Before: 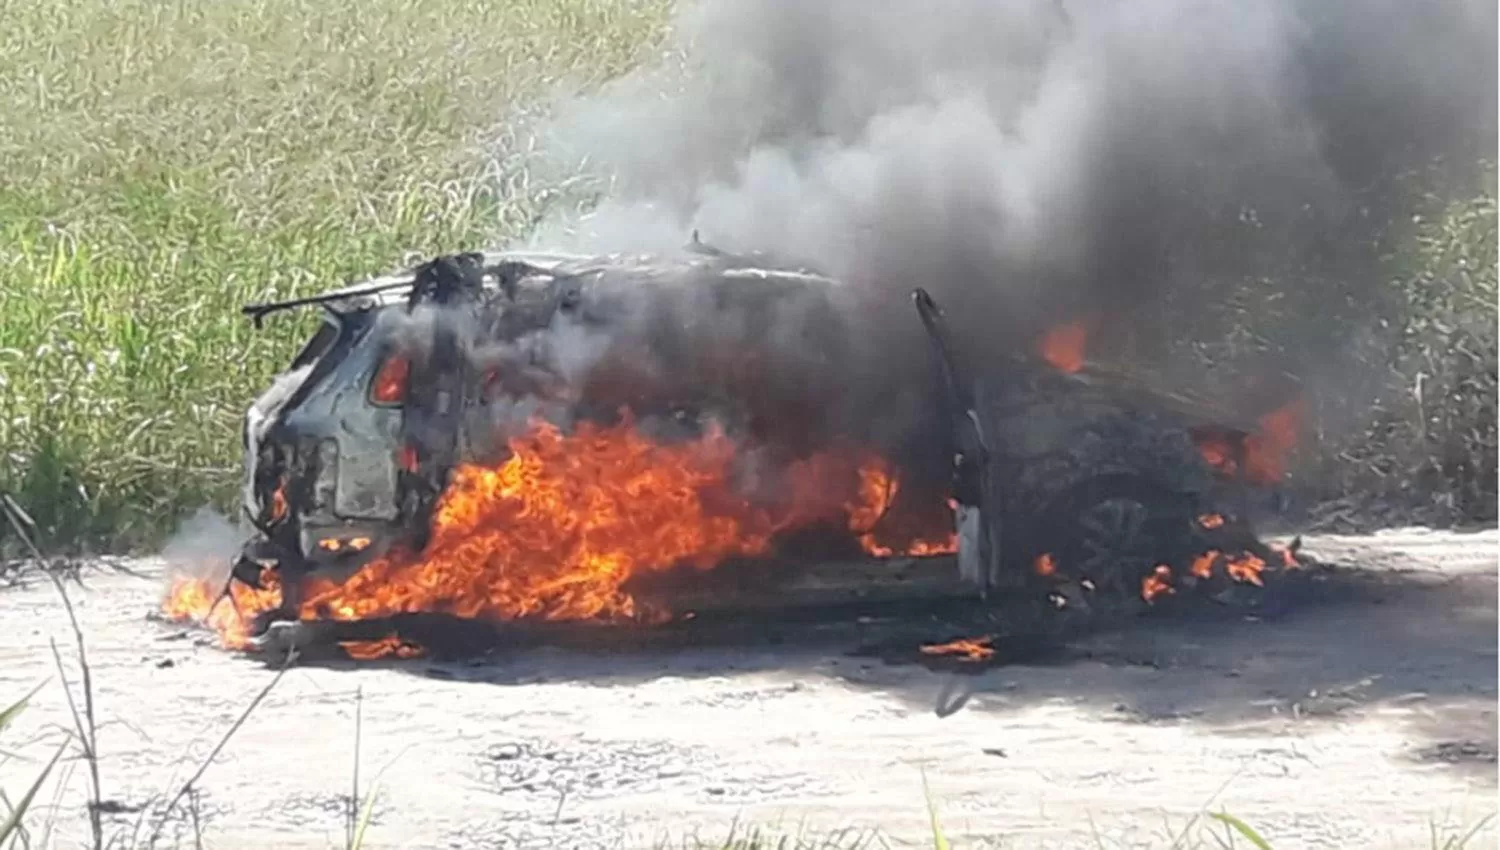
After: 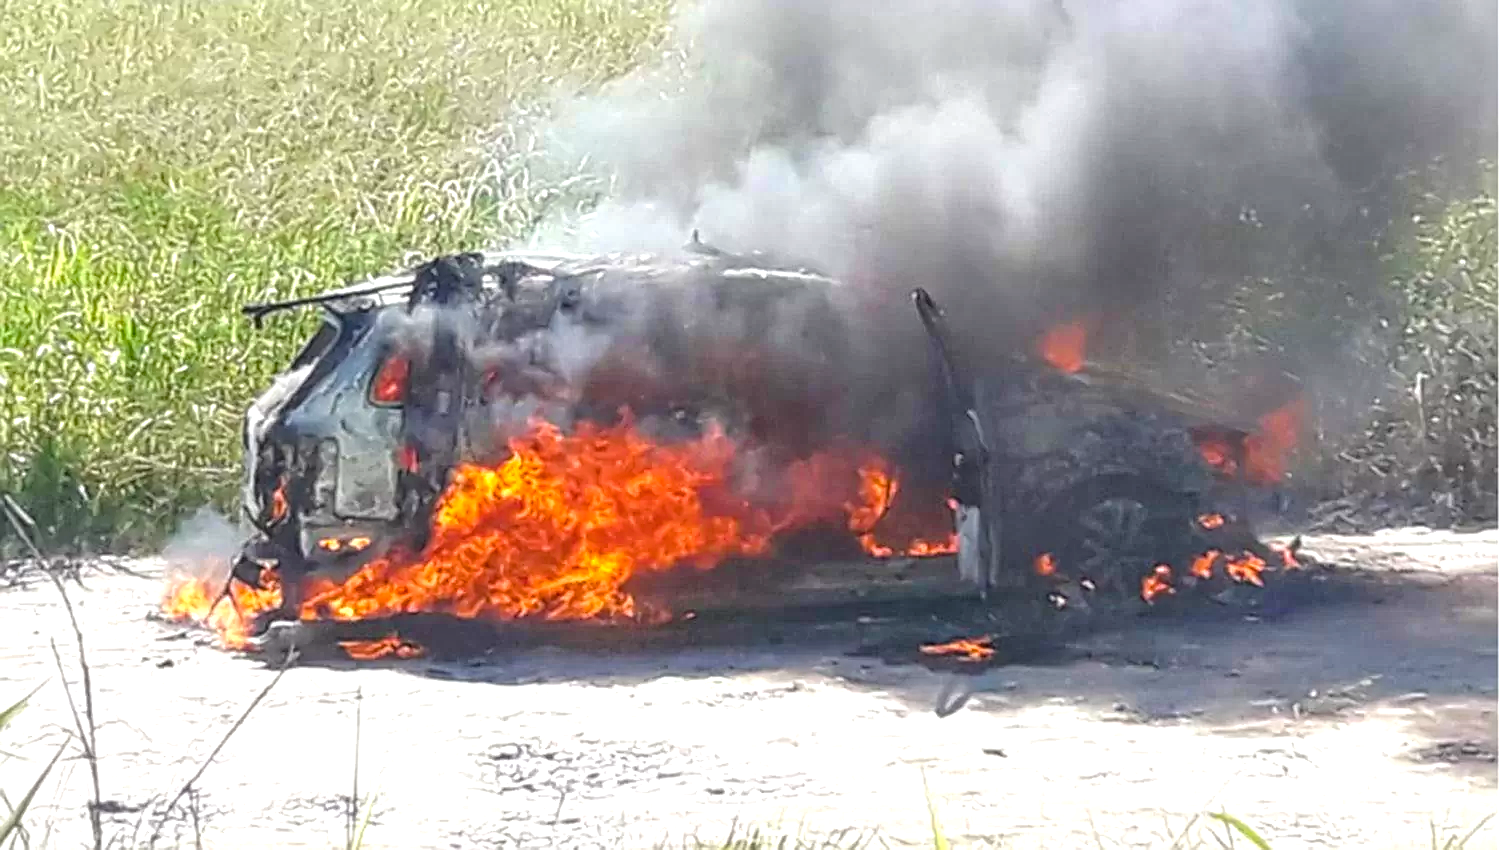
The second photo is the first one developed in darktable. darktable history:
color balance rgb: perceptual saturation grading › global saturation 25.502%, perceptual brilliance grading › global brilliance 9.258%, perceptual brilliance grading › shadows 14.803%, global vibrance 18.463%
local contrast: on, module defaults
sharpen: on, module defaults
